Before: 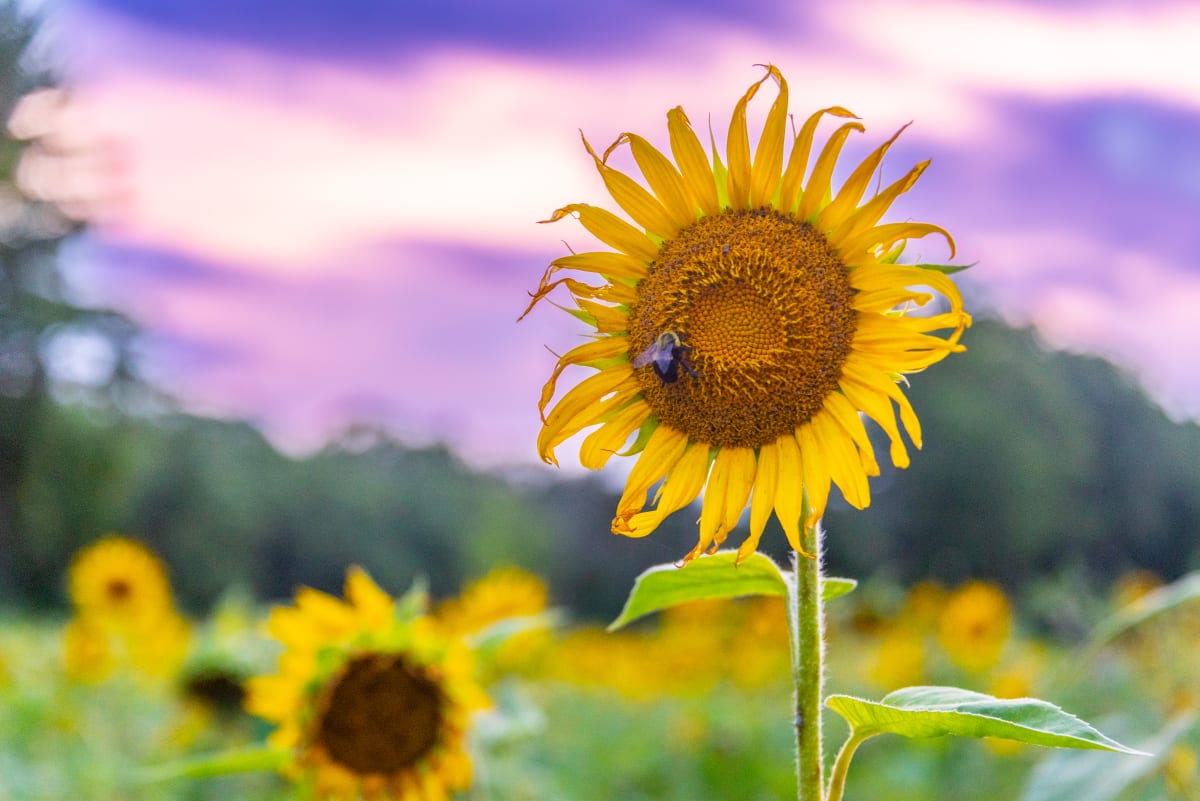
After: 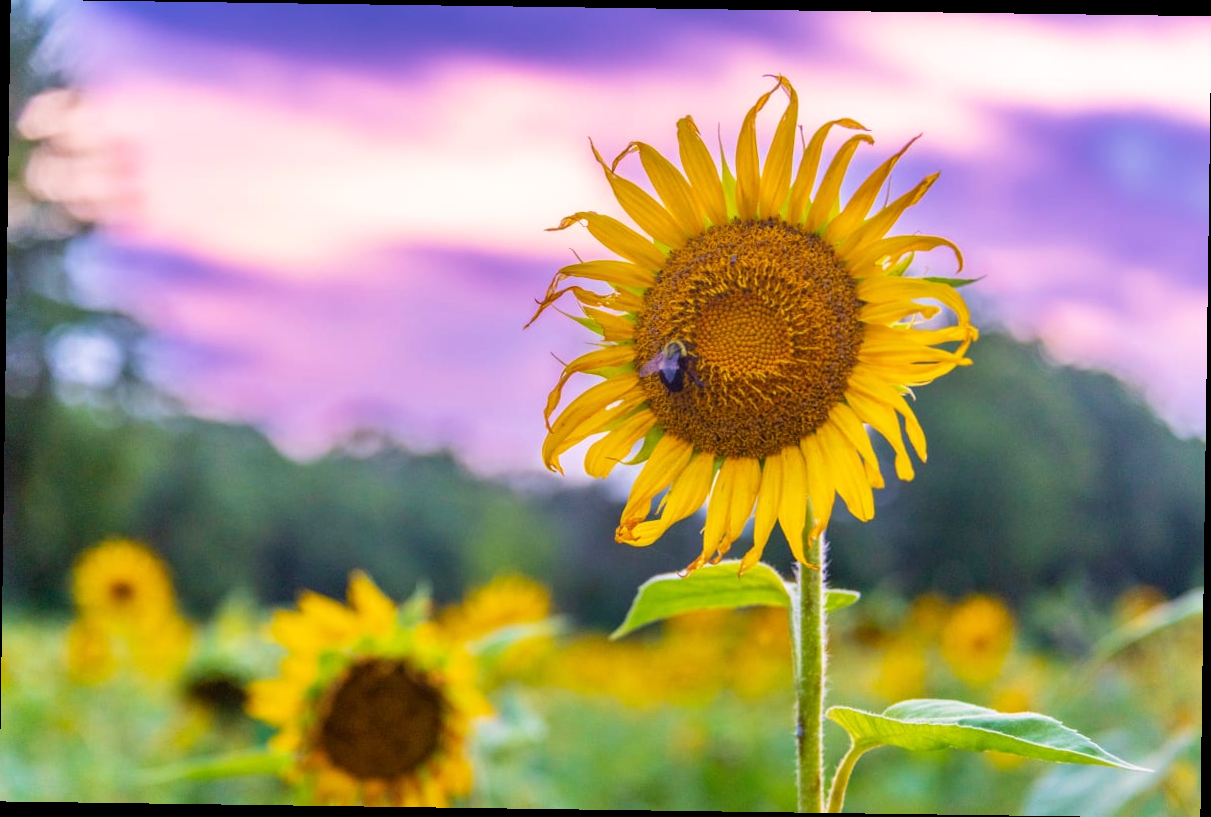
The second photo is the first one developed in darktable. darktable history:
rotate and perspective: rotation 0.8°, automatic cropping off
velvia: on, module defaults
